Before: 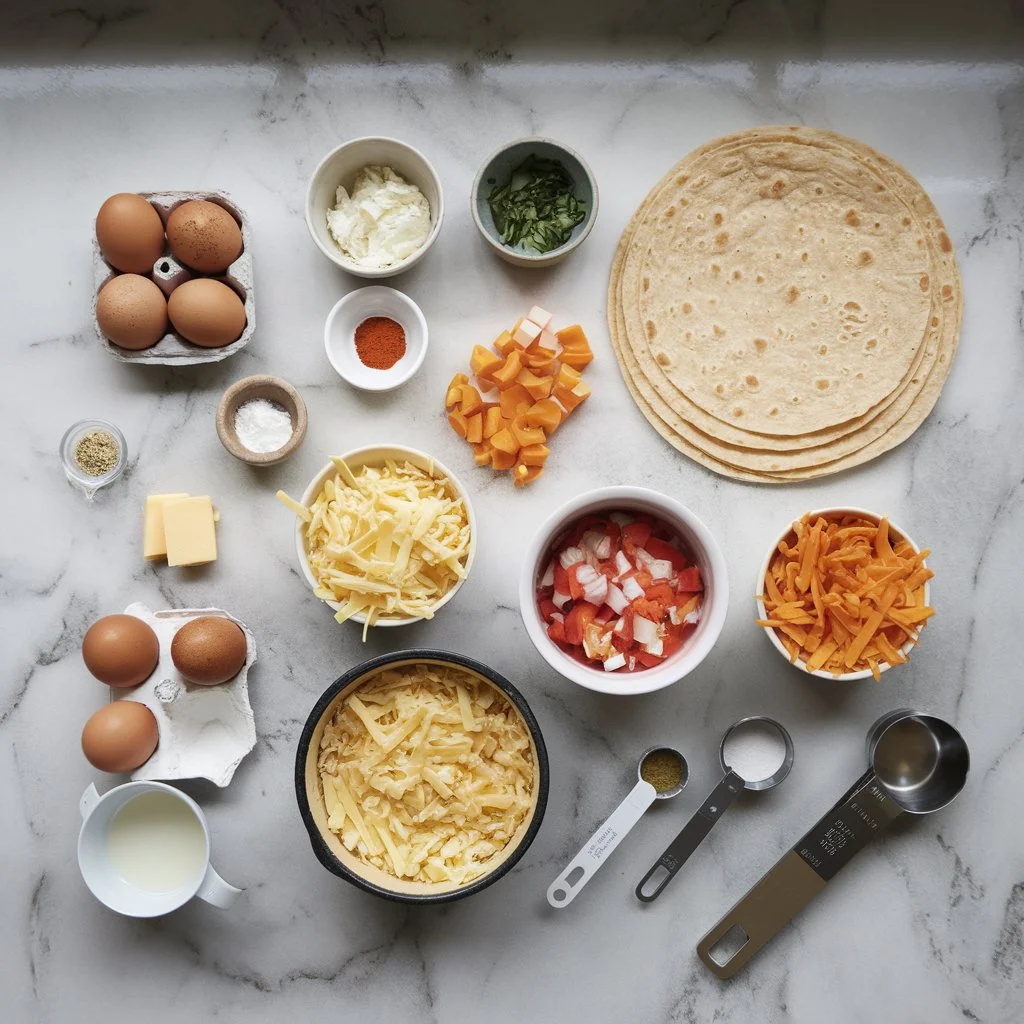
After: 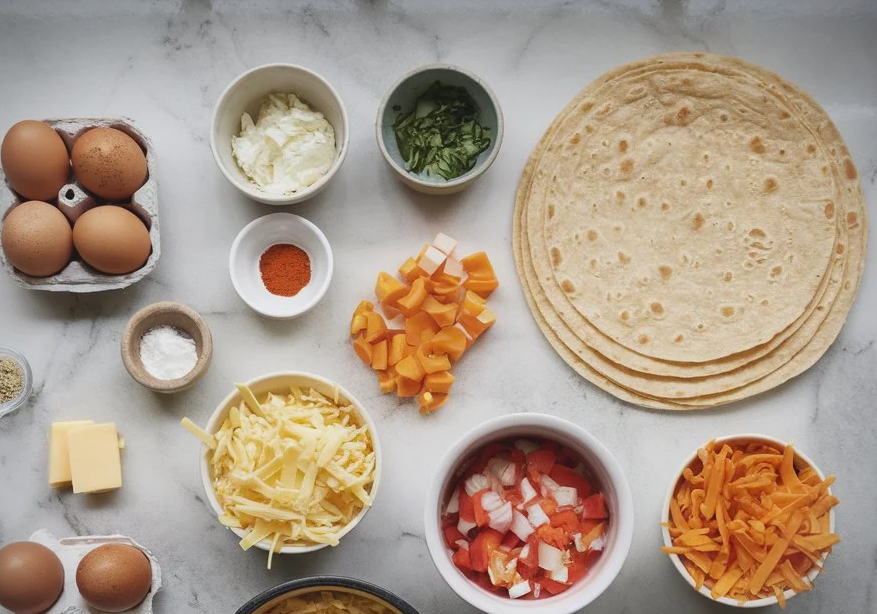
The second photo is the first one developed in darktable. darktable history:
contrast brightness saturation: contrast -0.119
crop and rotate: left 9.306%, top 7.212%, right 4.973%, bottom 32.779%
local contrast: mode bilateral grid, contrast 10, coarseness 25, detail 115%, midtone range 0.2
vignetting: fall-off start 91.63%, unbound false
